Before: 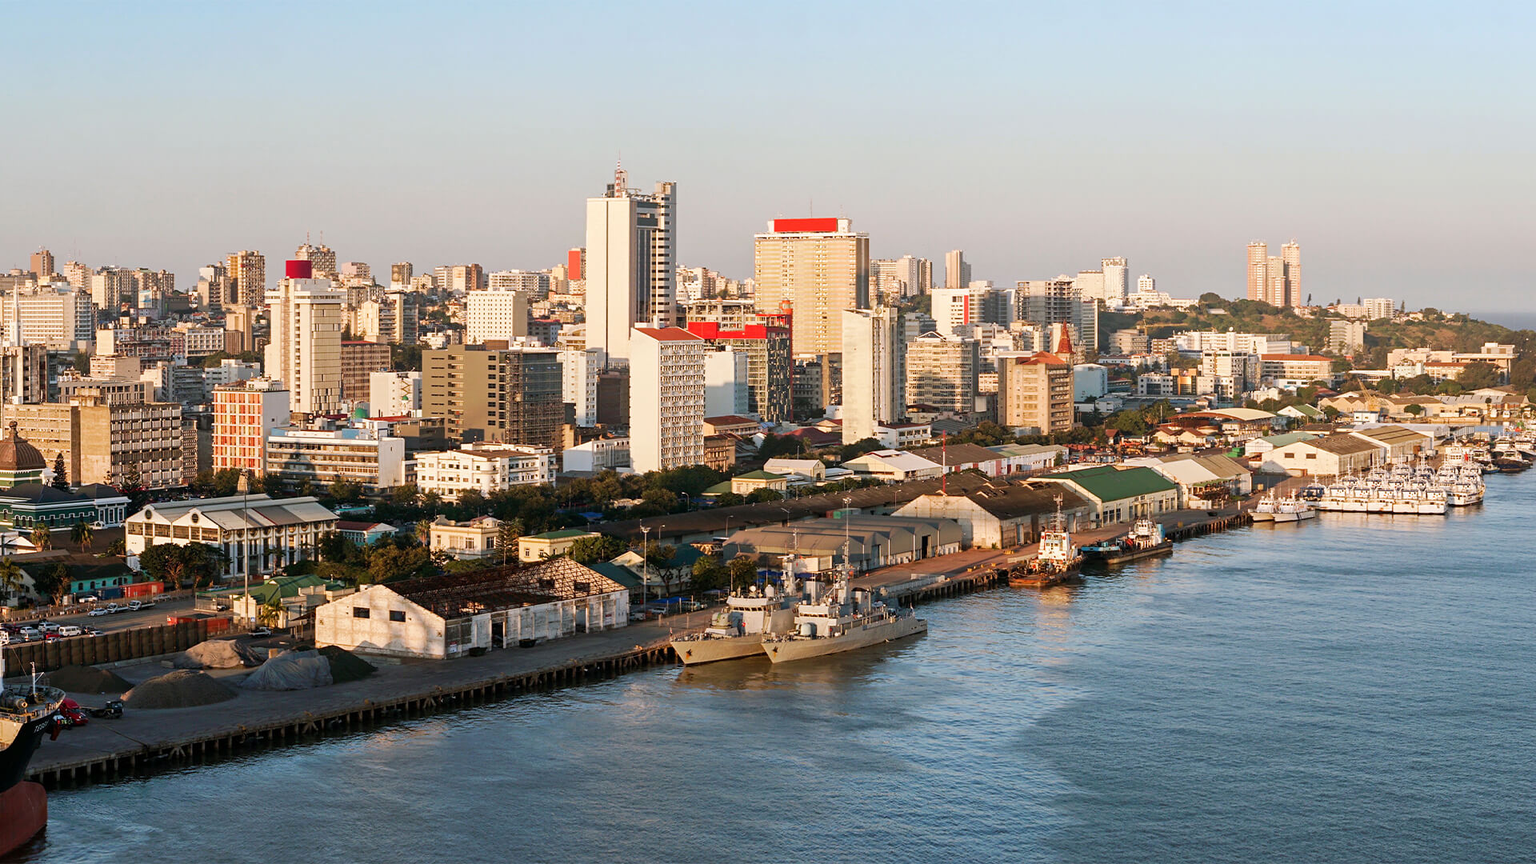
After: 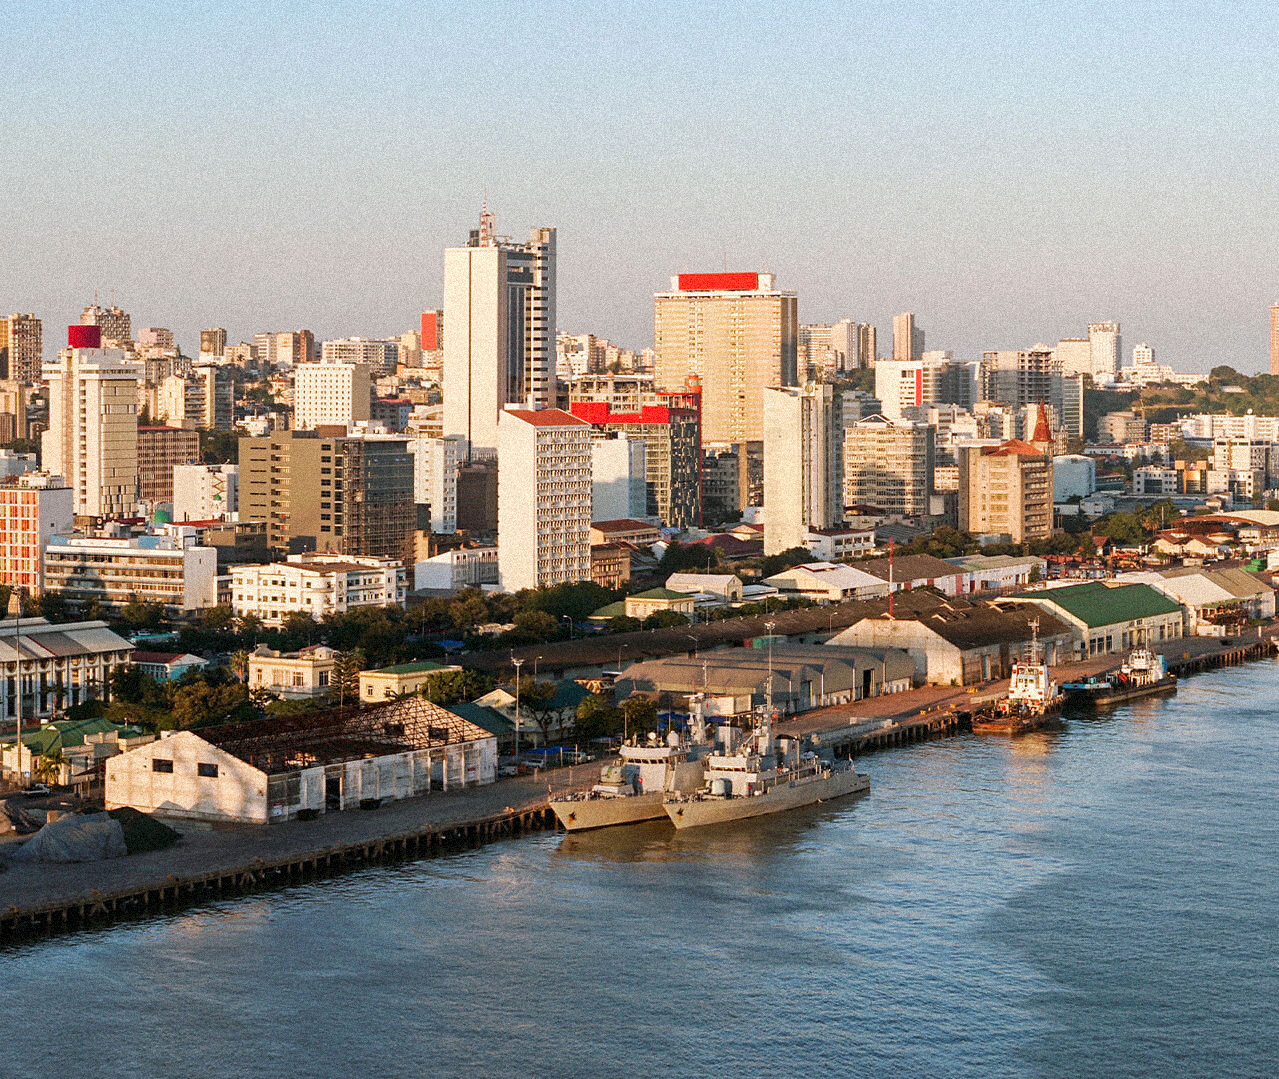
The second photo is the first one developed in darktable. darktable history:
grain: coarseness 9.38 ISO, strength 34.99%, mid-tones bias 0%
crop and rotate: left 15.055%, right 18.278%
